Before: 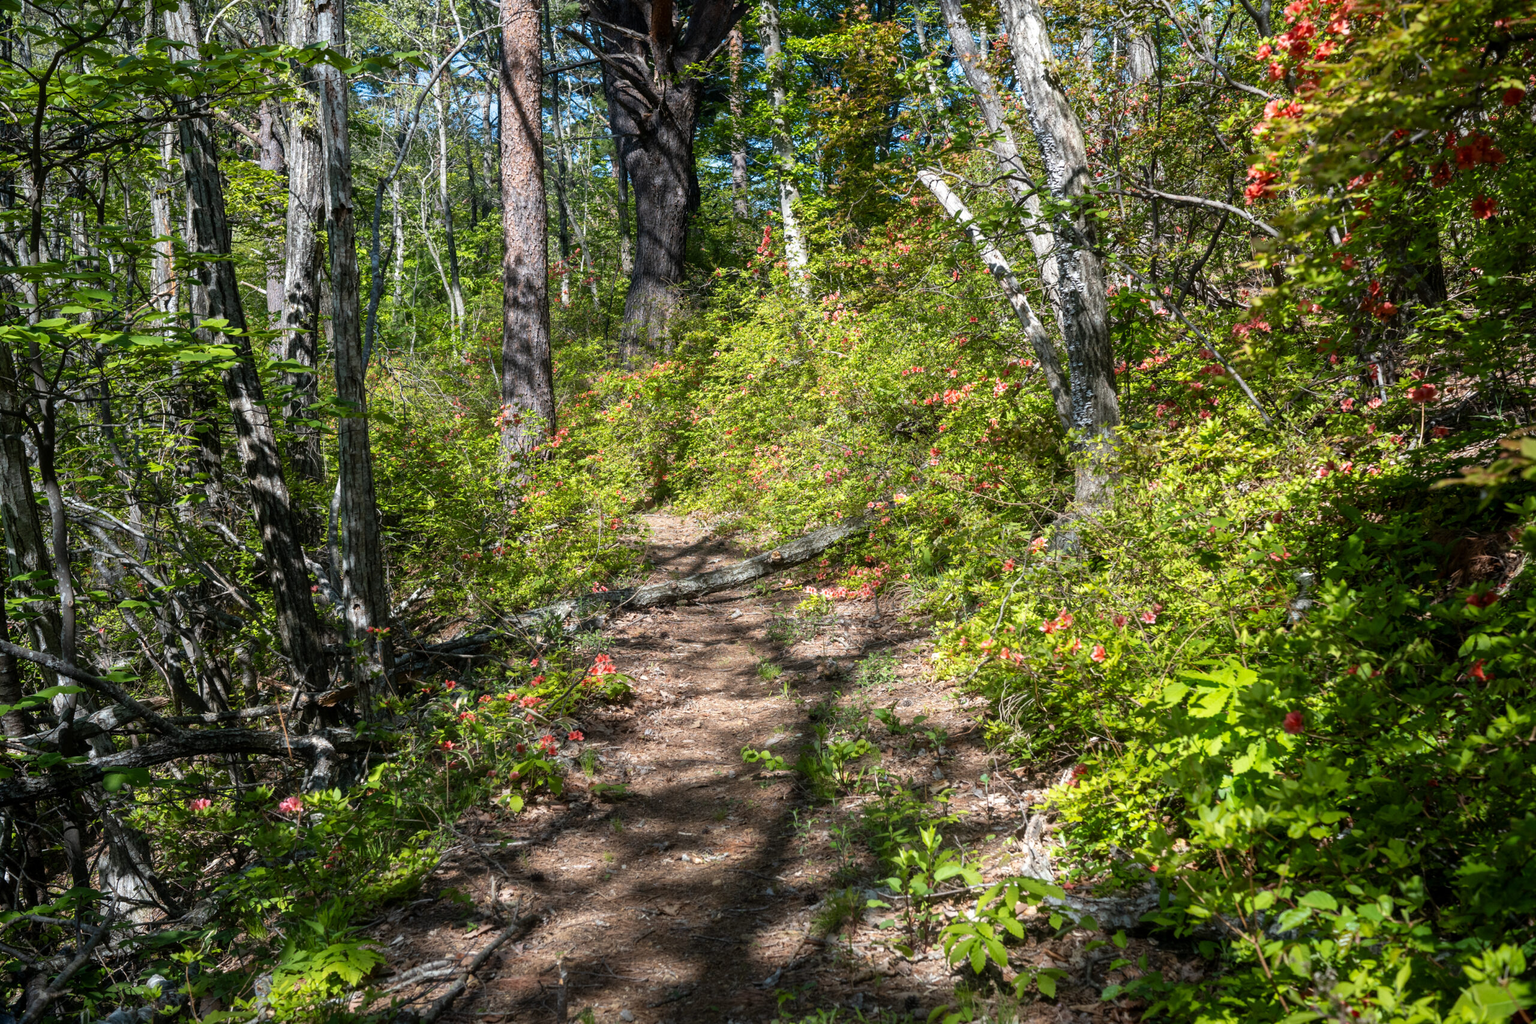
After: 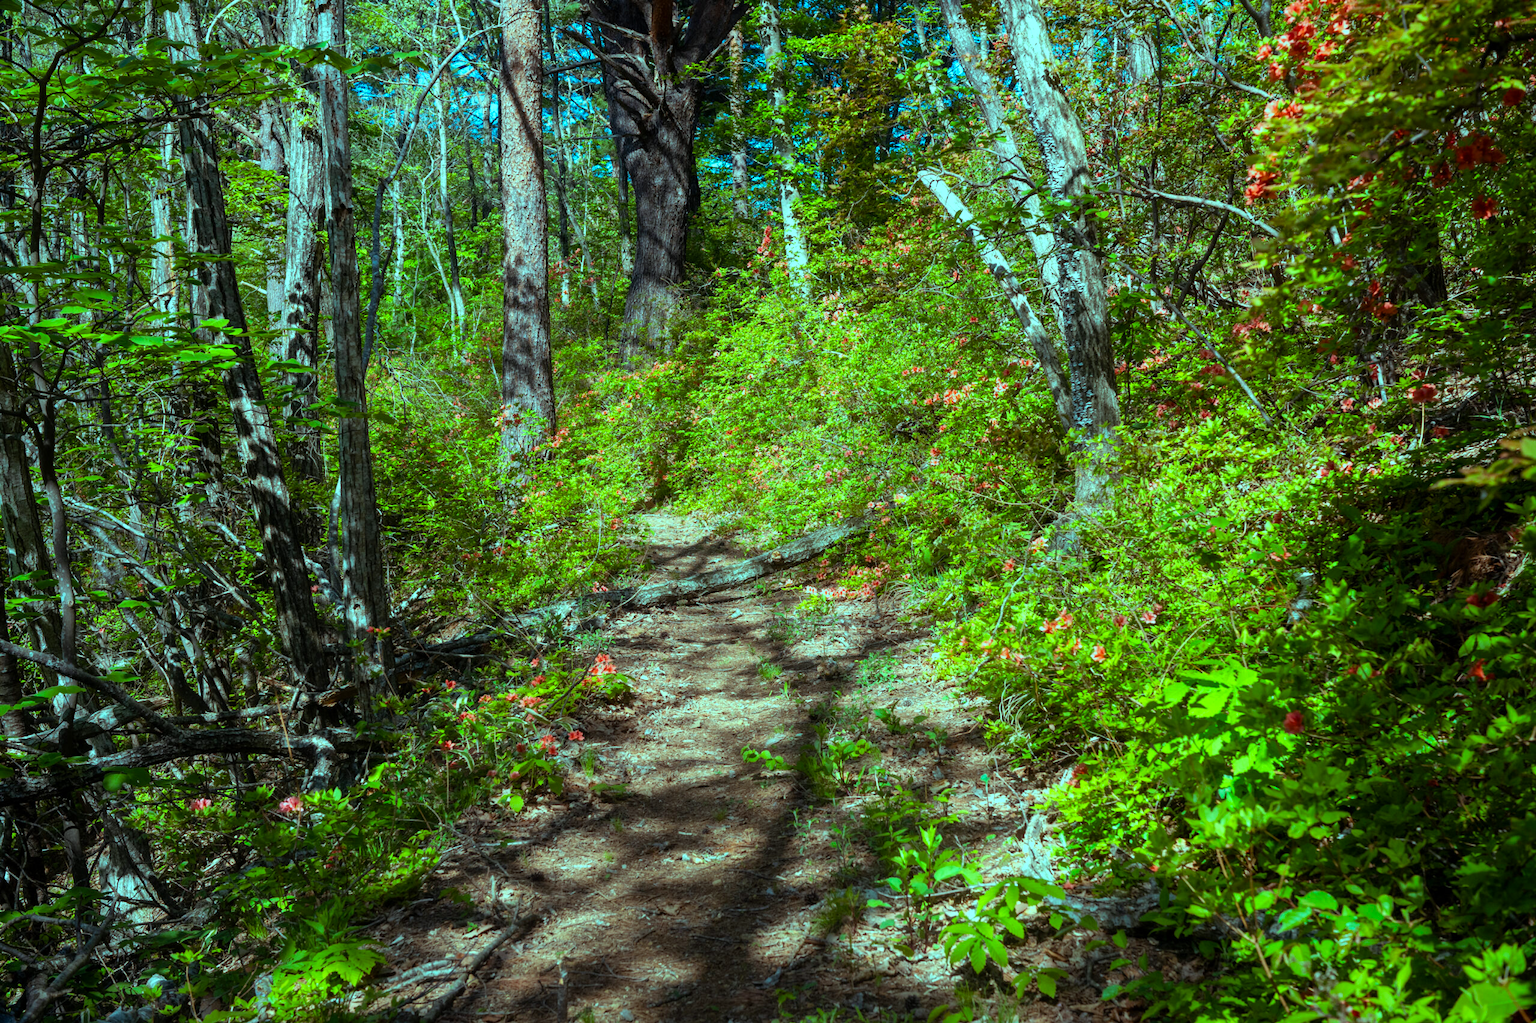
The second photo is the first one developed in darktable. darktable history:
color balance rgb: highlights gain › chroma 7.437%, highlights gain › hue 184.04°, linear chroma grading › global chroma 9.893%, perceptual saturation grading › global saturation 8.947%
